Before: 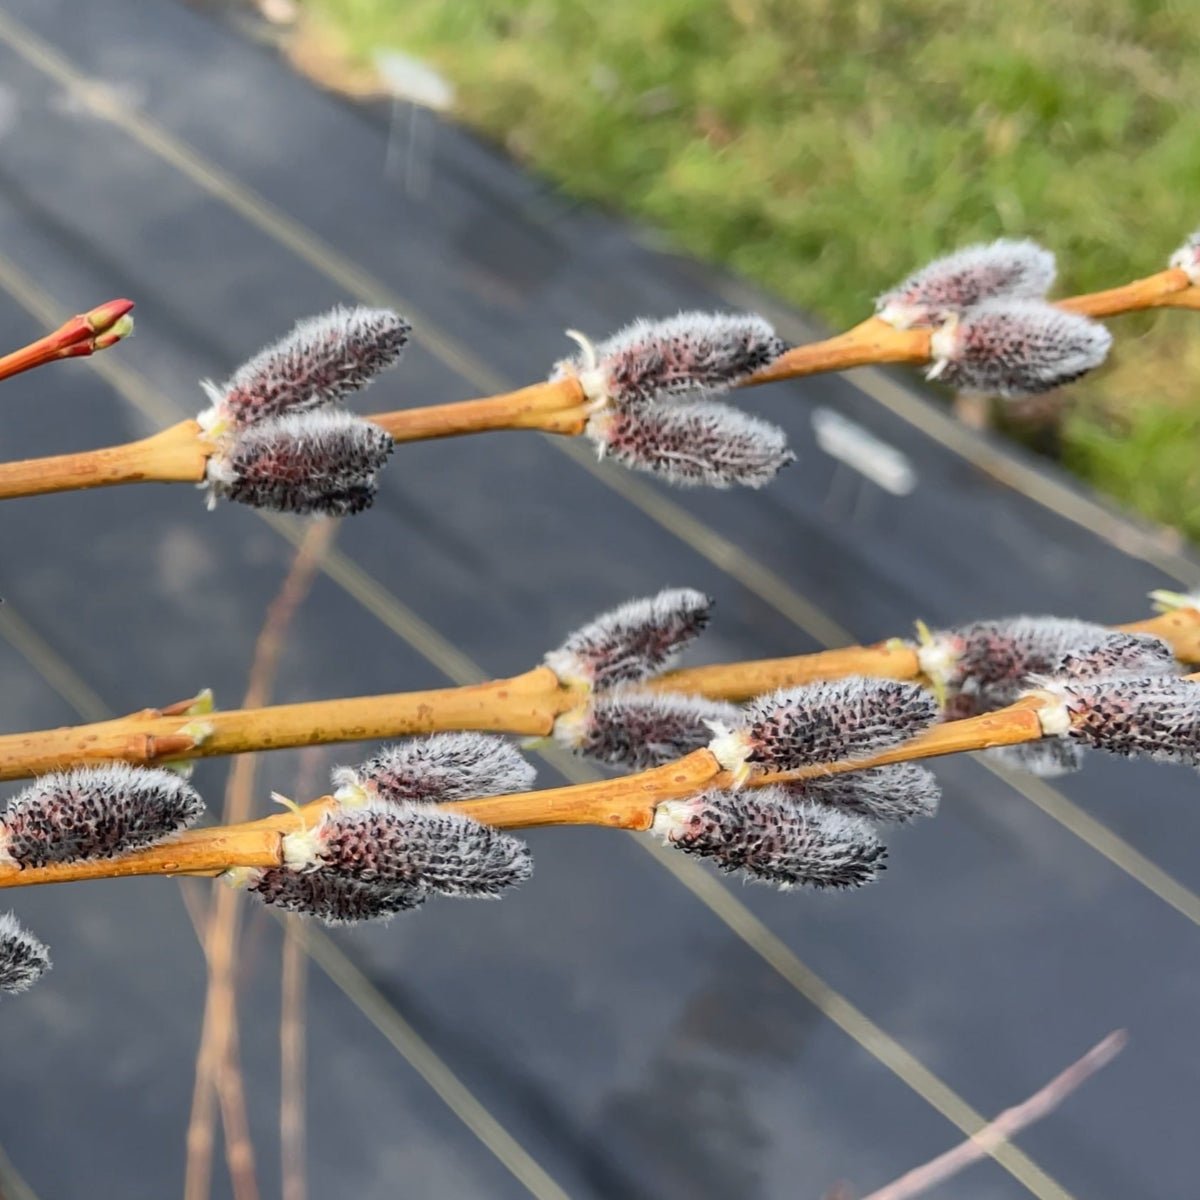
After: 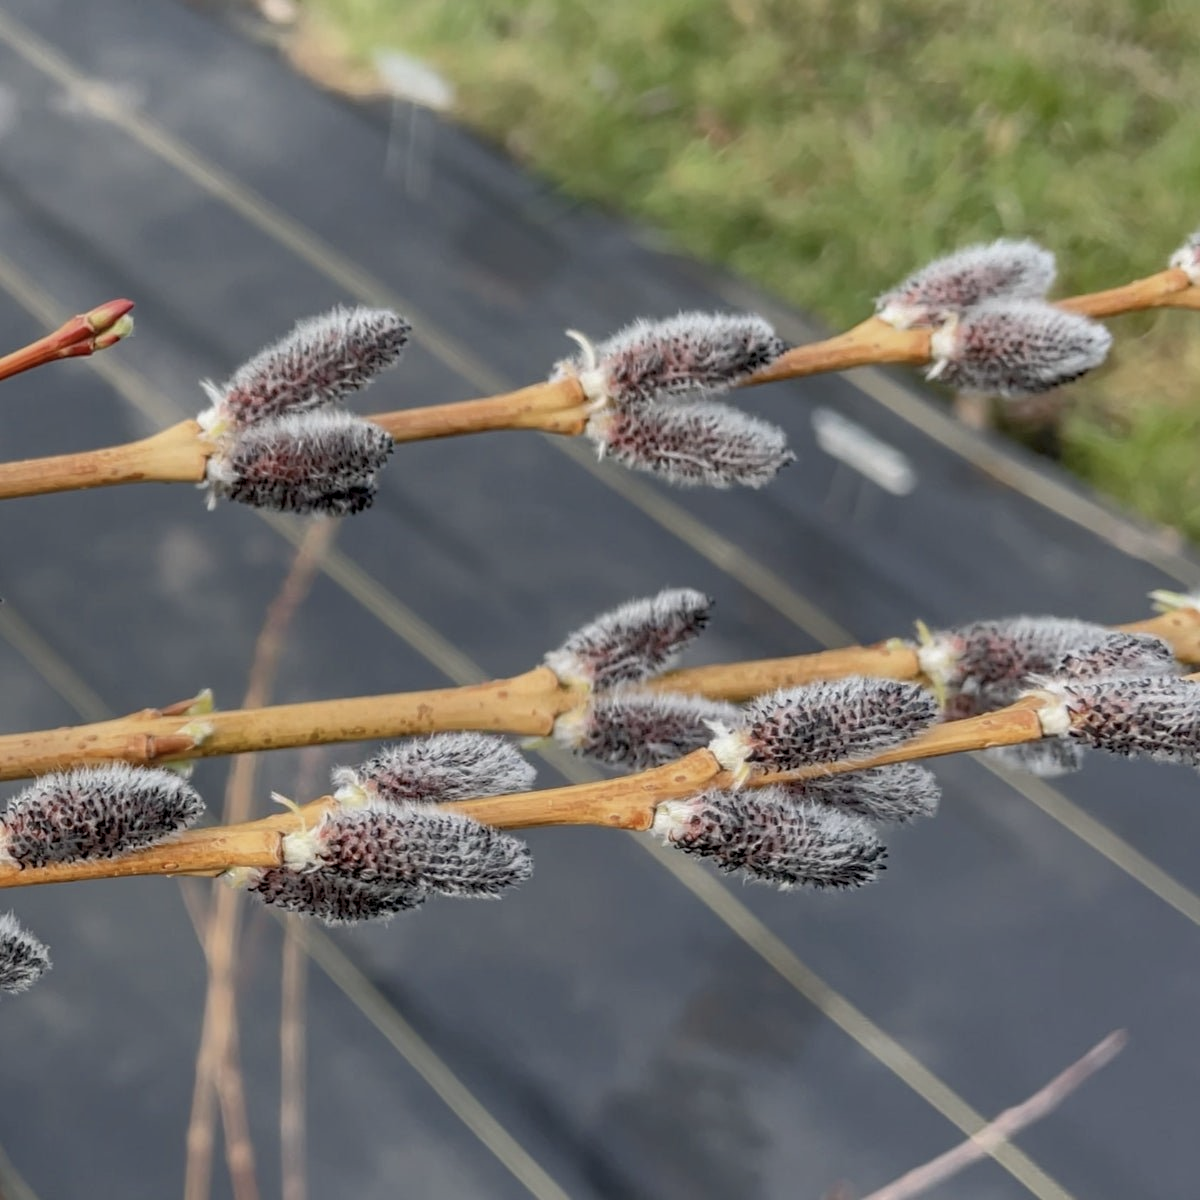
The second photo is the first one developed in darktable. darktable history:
tone equalizer: -8 EV 0.243 EV, -7 EV 0.377 EV, -6 EV 0.378 EV, -5 EV 0.278 EV, -3 EV -0.273 EV, -2 EV -0.439 EV, -1 EV -0.434 EV, +0 EV -0.246 EV, edges refinement/feathering 500, mask exposure compensation -1.57 EV, preserve details no
local contrast: detail 130%
color correction: highlights b* 0.036, saturation 0.776
